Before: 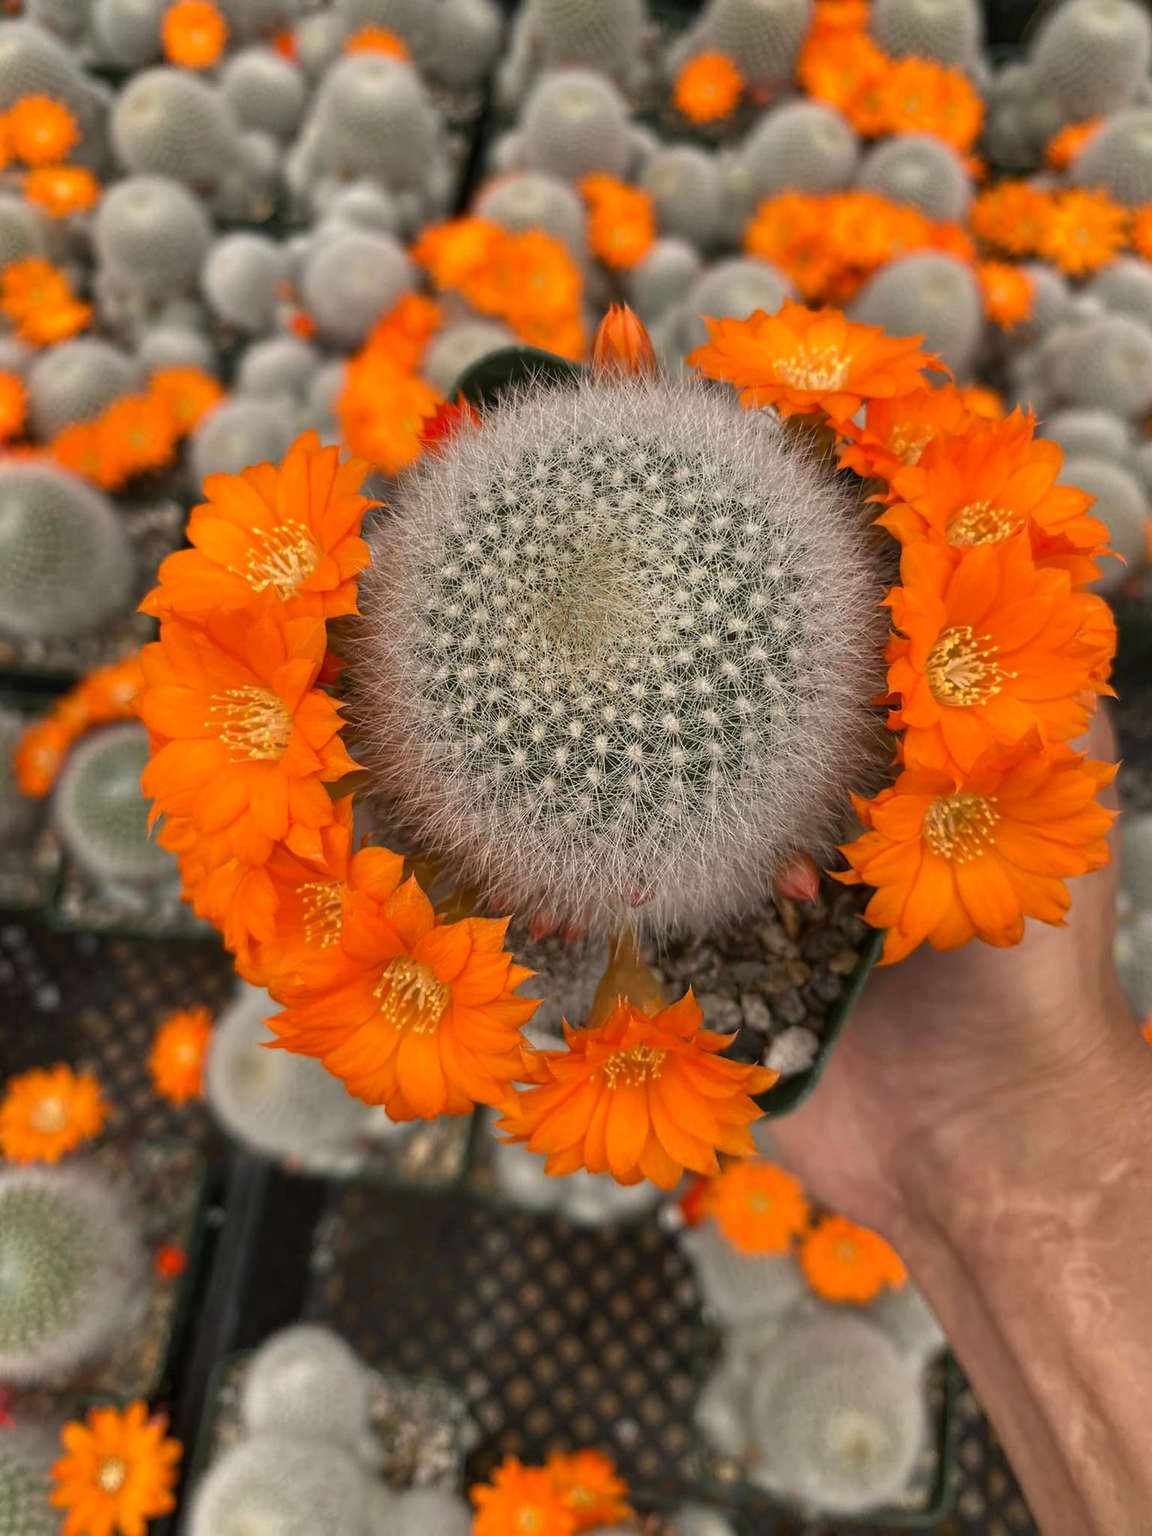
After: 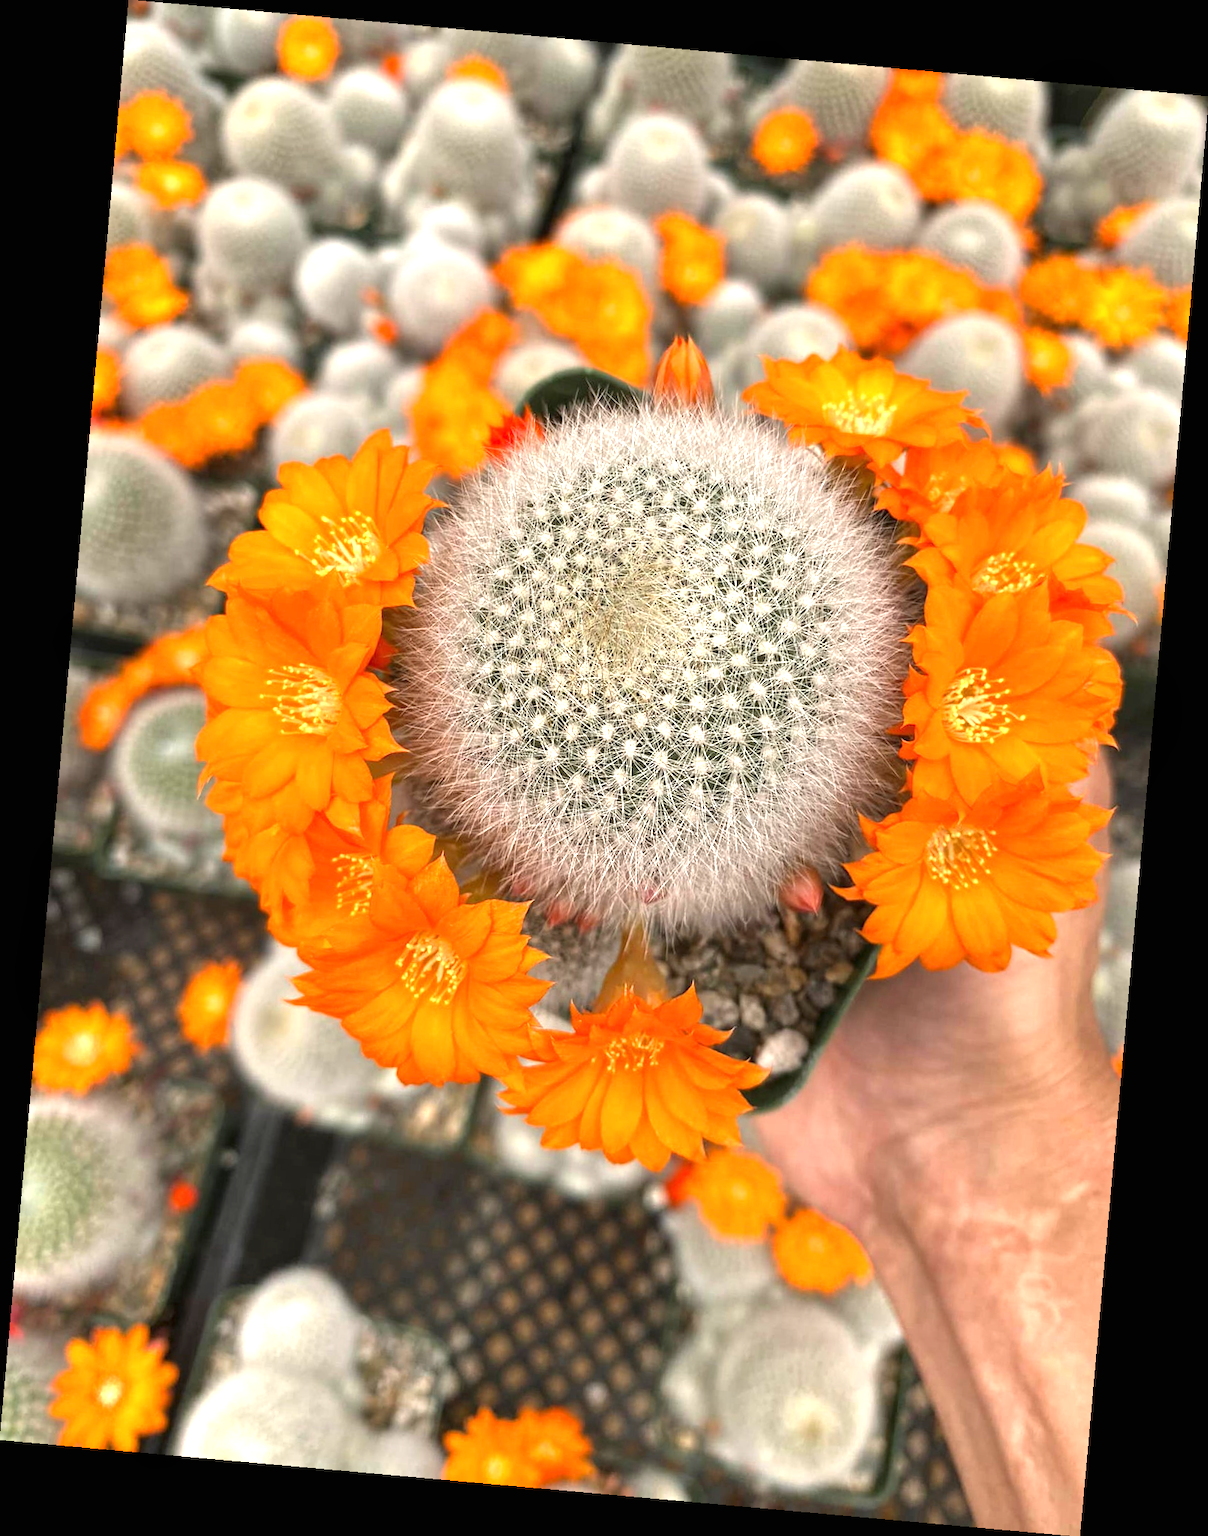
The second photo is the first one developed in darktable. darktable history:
exposure: black level correction 0, exposure 1.2 EV, compensate exposure bias true, compensate highlight preservation false
rotate and perspective: rotation 5.12°, automatic cropping off
local contrast: mode bilateral grid, contrast 10, coarseness 25, detail 115%, midtone range 0.2
